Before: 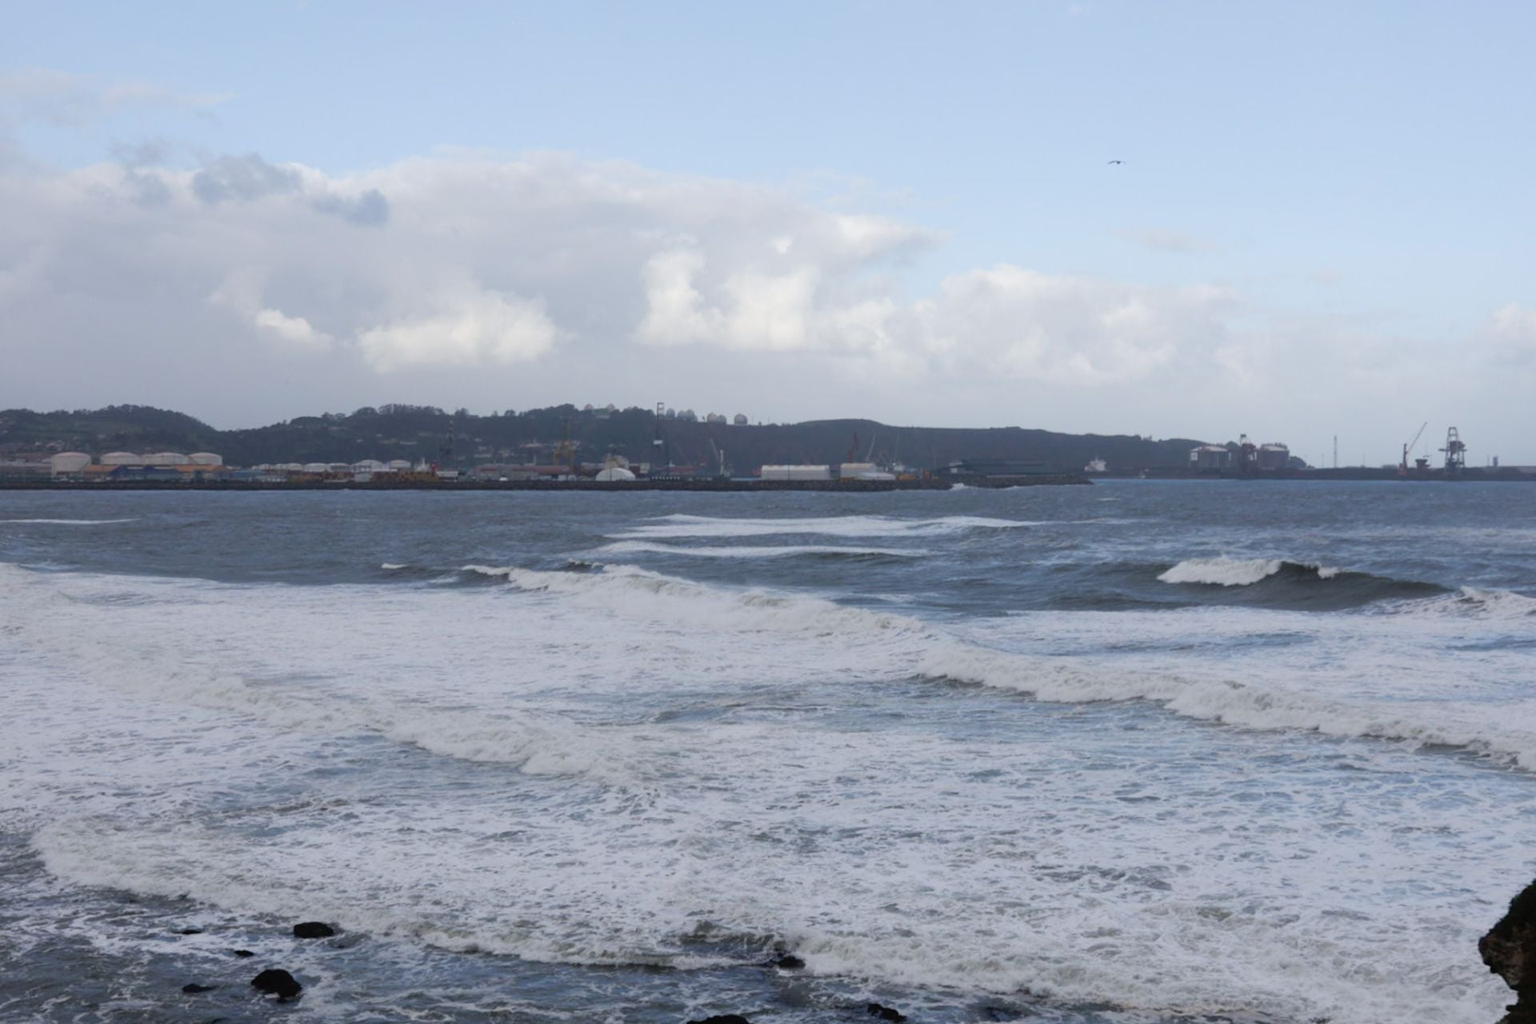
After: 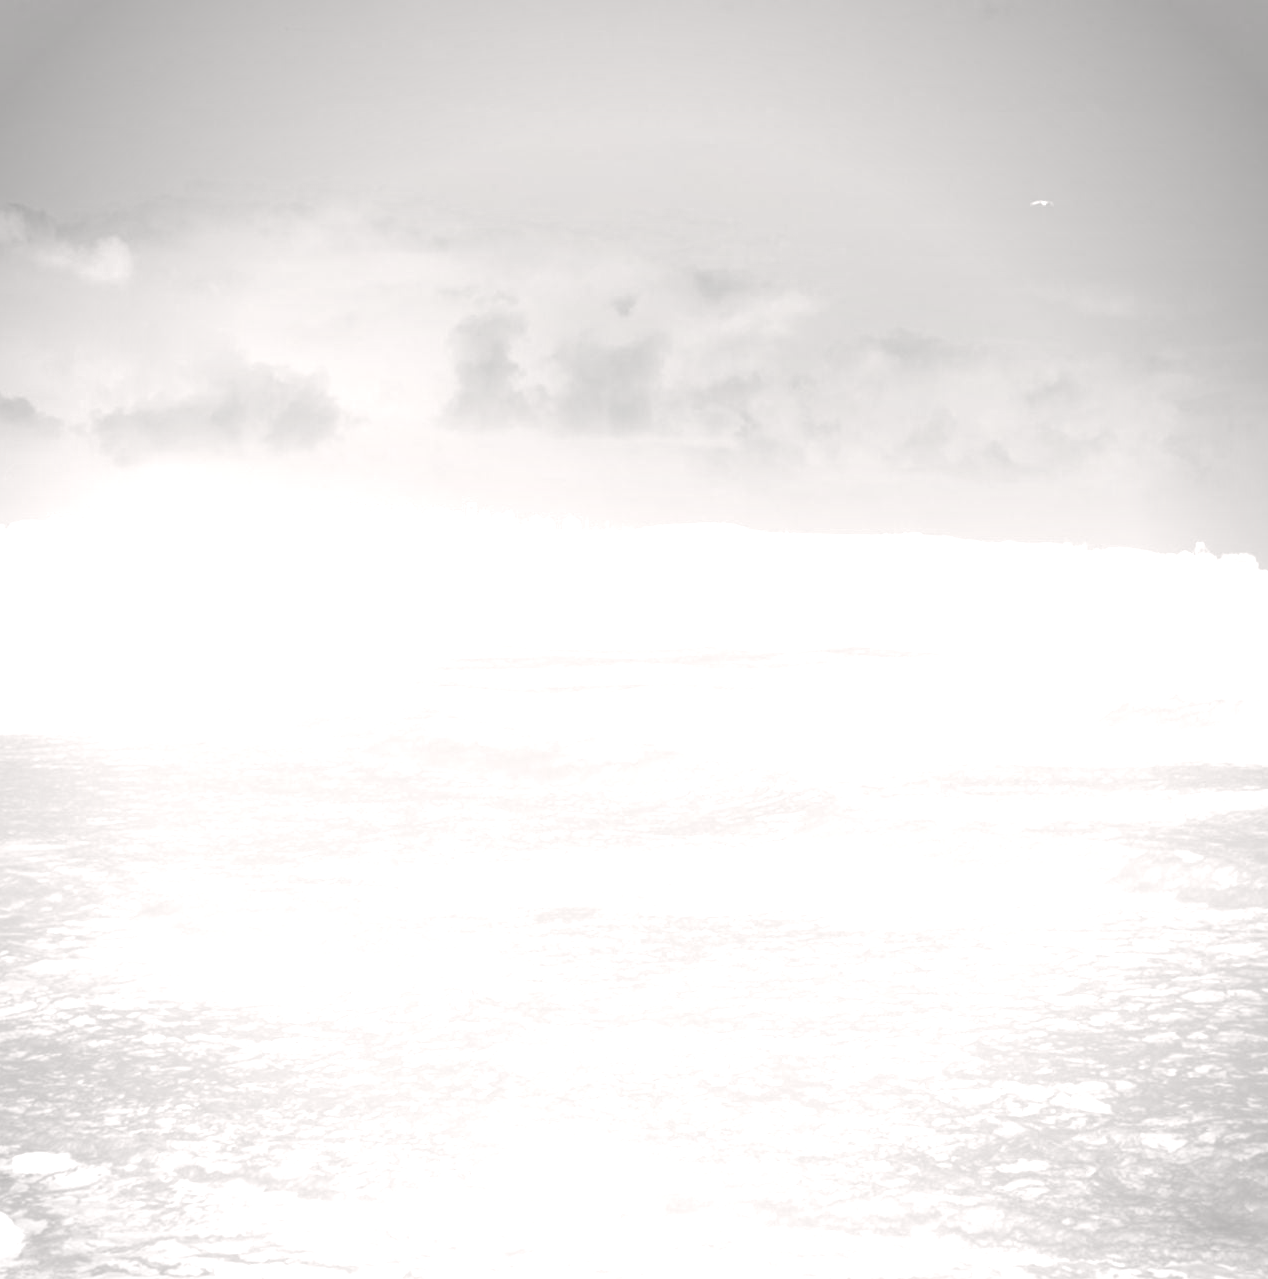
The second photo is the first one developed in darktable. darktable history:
color calibration: output gray [0.23, 0.37, 0.4, 0], gray › normalize channels true, illuminant same as pipeline (D50), adaptation XYZ, x 0.346, y 0.359, gamut compression 0
local contrast: mode bilateral grid, contrast 20, coarseness 50, detail 159%, midtone range 0.2
color balance: lift [0.998, 0.998, 1.001, 1.002], gamma [0.995, 1.025, 0.992, 0.975], gain [0.995, 1.02, 0.997, 0.98]
bloom: size 85%, threshold 5%, strength 85%
vignetting: on, module defaults
exposure: black level correction 0, exposure 1.1 EV, compensate highlight preservation false
crop and rotate: left 18.442%, right 15.508%
